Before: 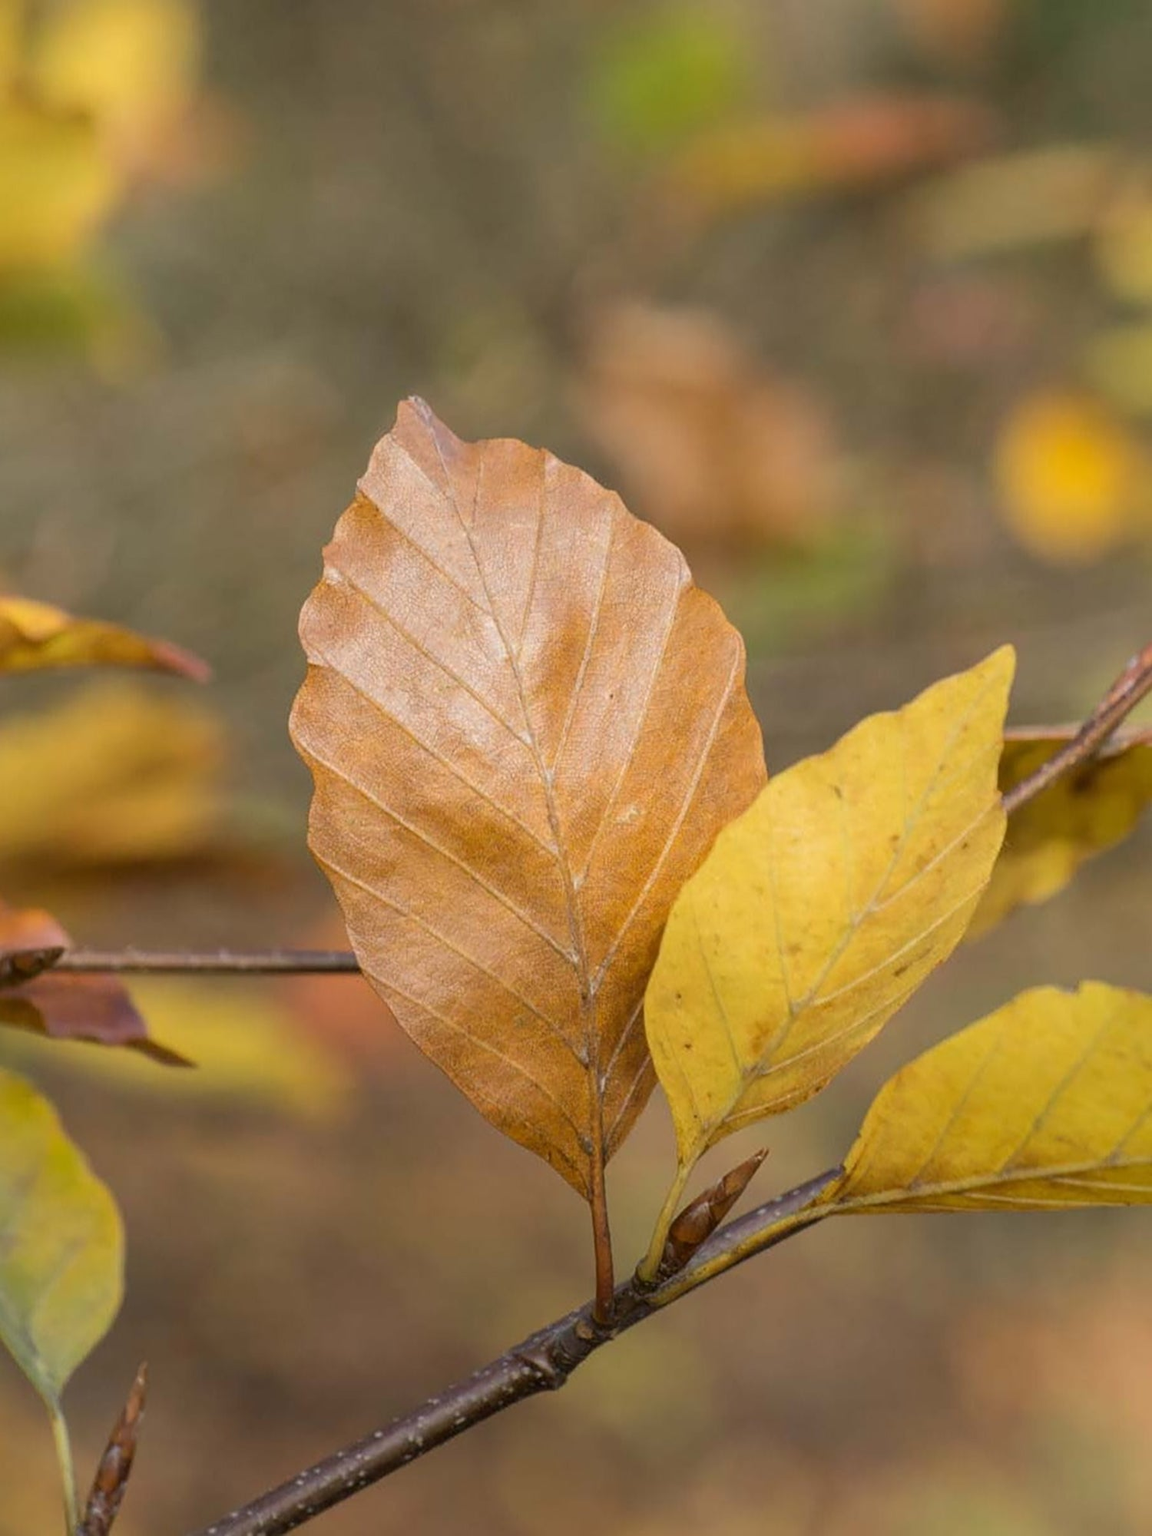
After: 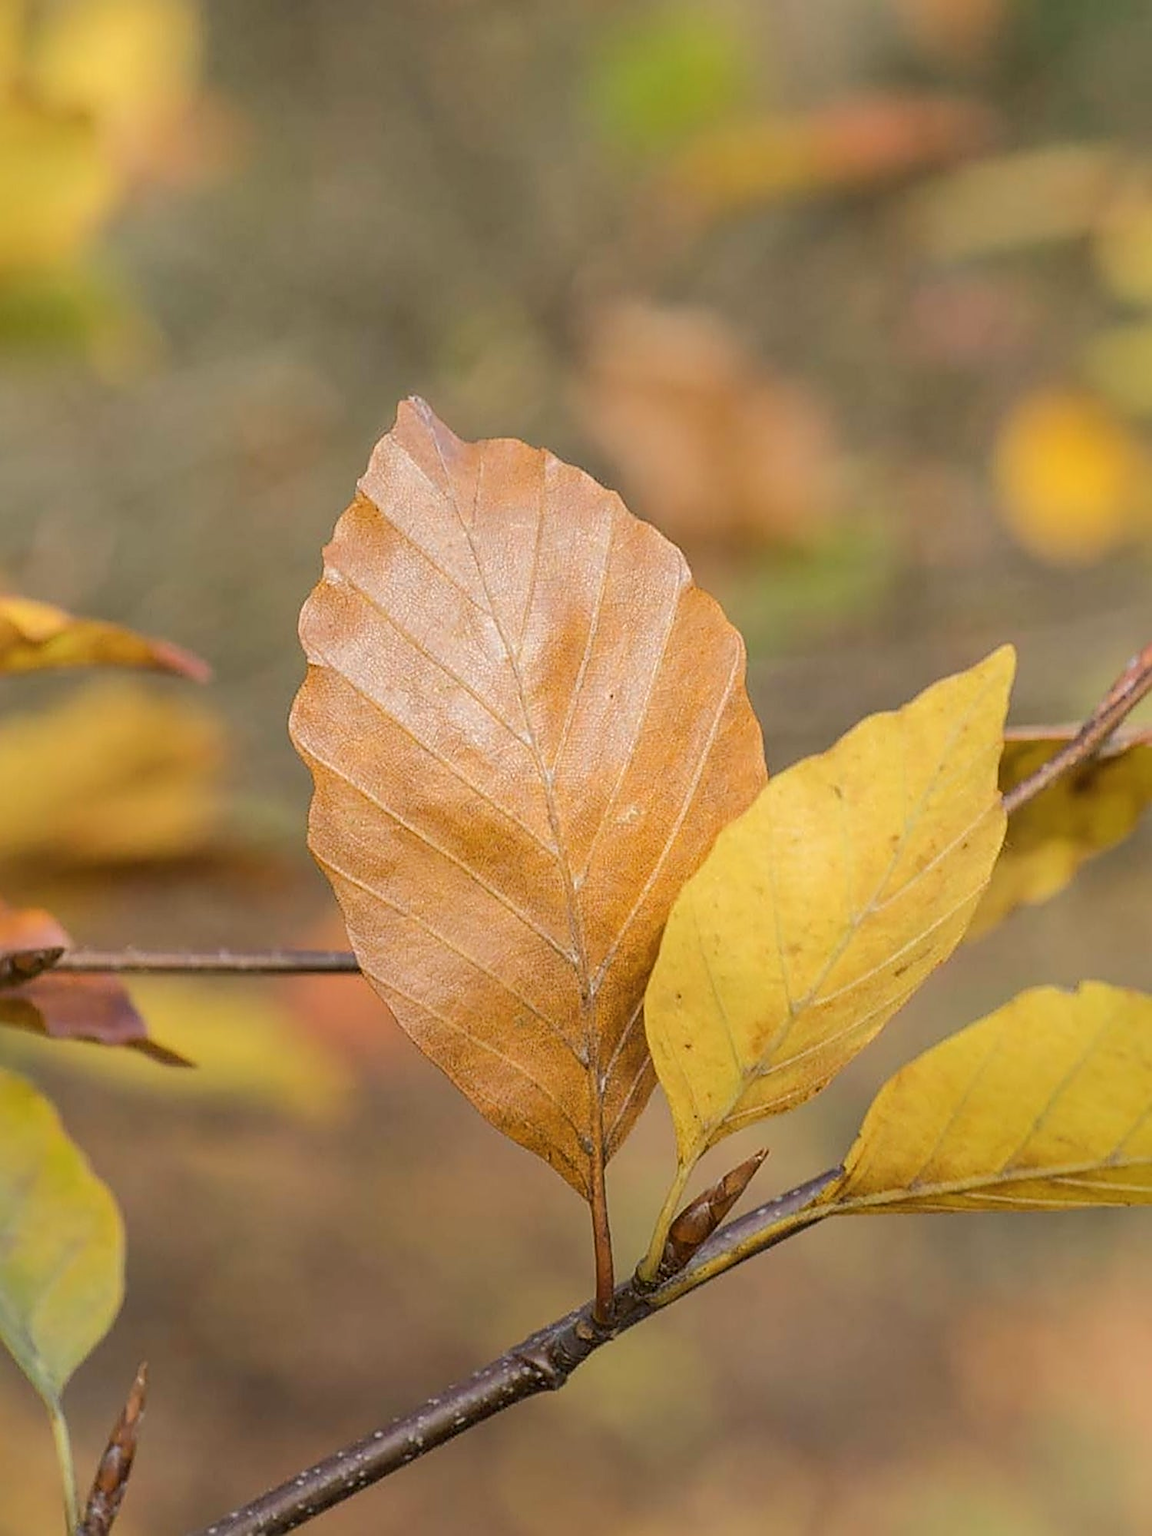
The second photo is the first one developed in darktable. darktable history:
color balance rgb: perceptual saturation grading › global saturation -4.114%, perceptual saturation grading › shadows -2.684%, perceptual brilliance grading › mid-tones 10.478%, perceptual brilliance grading › shadows 14.7%
sharpen: amount 0.899
